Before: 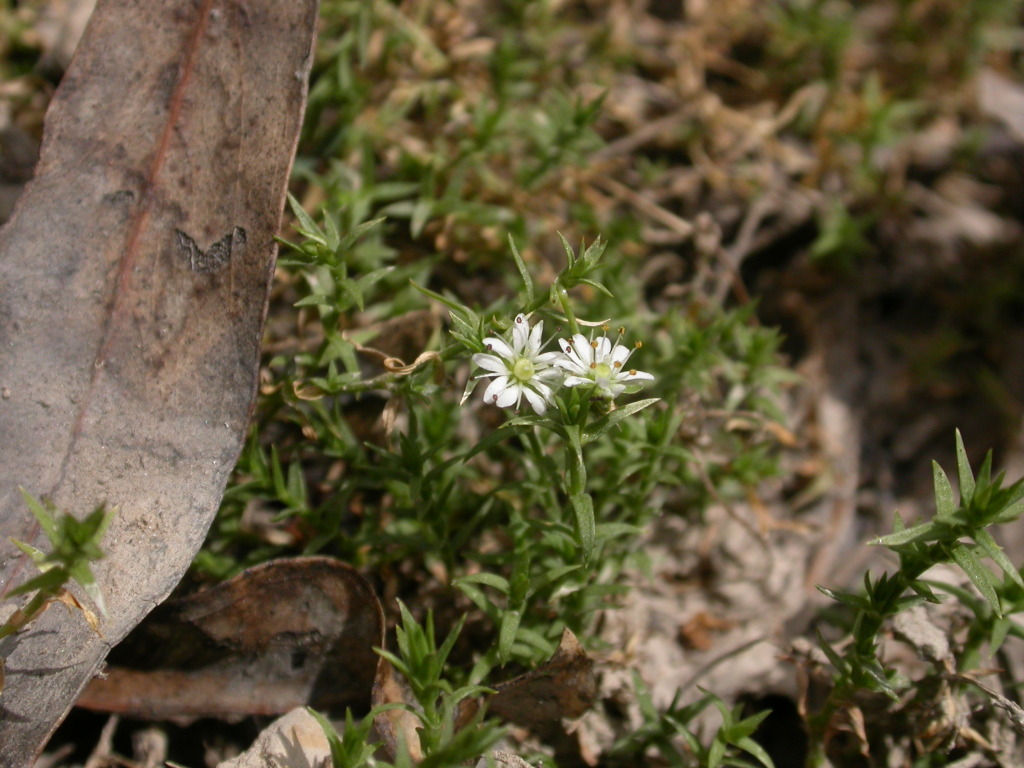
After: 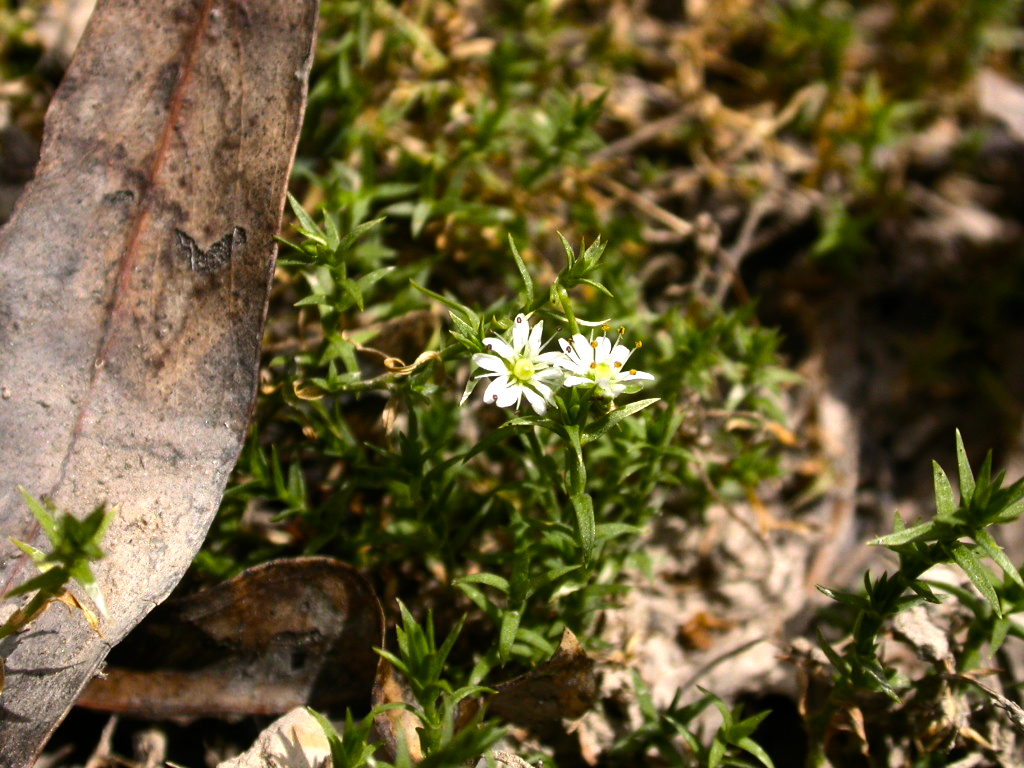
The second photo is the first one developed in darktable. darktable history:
tone equalizer: -8 EV -1.08 EV, -7 EV -1.01 EV, -6 EV -0.867 EV, -5 EV -0.578 EV, -3 EV 0.578 EV, -2 EV 0.867 EV, -1 EV 1.01 EV, +0 EV 1.08 EV, edges refinement/feathering 500, mask exposure compensation -1.57 EV, preserve details no
color balance rgb: perceptual saturation grading › global saturation 25%, global vibrance 20%
